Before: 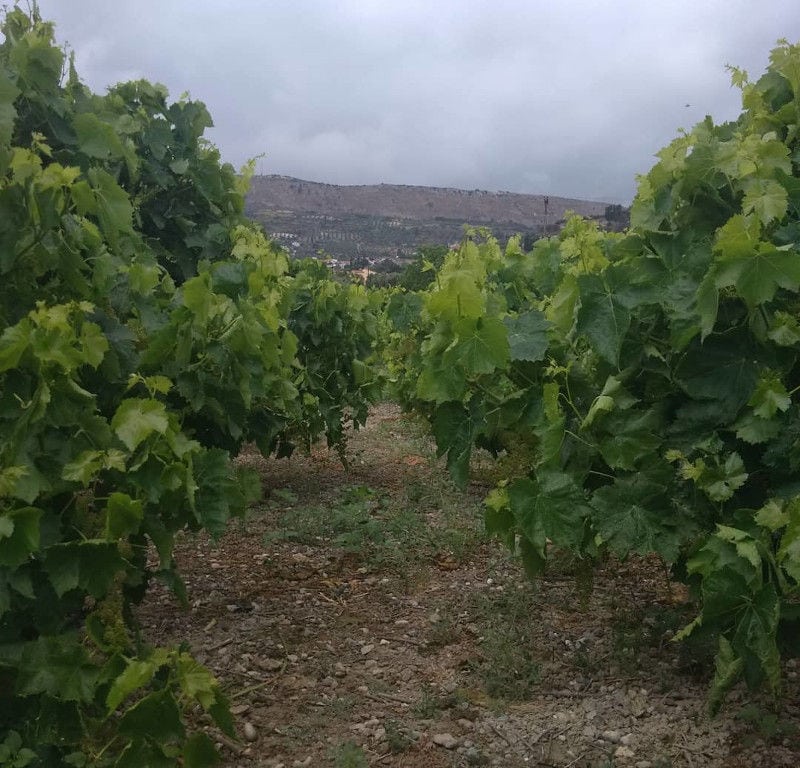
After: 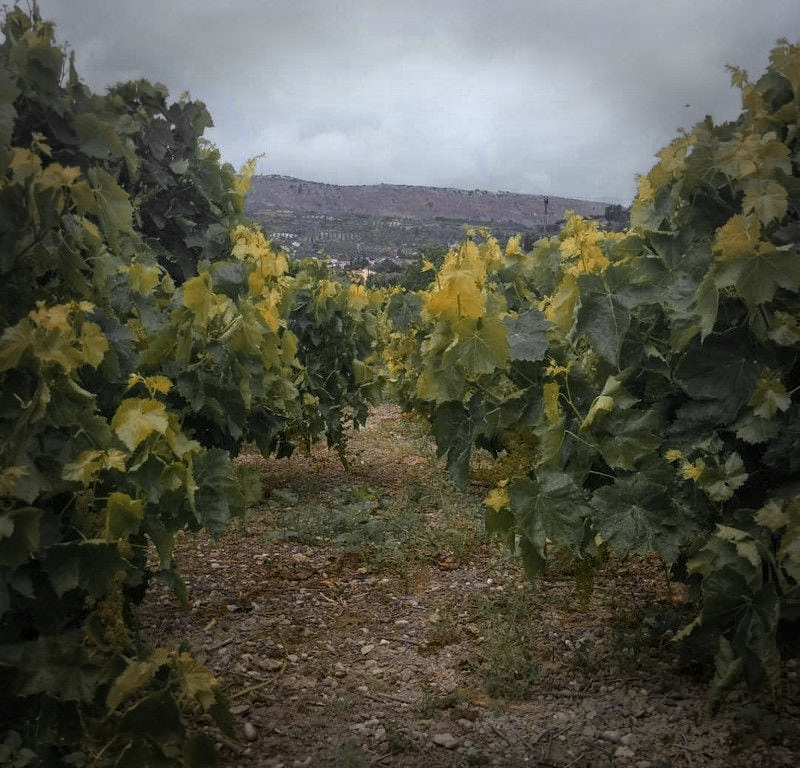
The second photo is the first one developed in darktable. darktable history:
local contrast: on, module defaults
vignetting: fall-off start 66.7%, fall-off radius 39.74%, brightness -0.576, saturation -0.258, automatic ratio true, width/height ratio 0.671, dithering 16-bit output
color zones: curves: ch0 [(0.009, 0.528) (0.136, 0.6) (0.255, 0.586) (0.39, 0.528) (0.522, 0.584) (0.686, 0.736) (0.849, 0.561)]; ch1 [(0.045, 0.781) (0.14, 0.416) (0.257, 0.695) (0.442, 0.032) (0.738, 0.338) (0.818, 0.632) (0.891, 0.741) (1, 0.704)]; ch2 [(0, 0.667) (0.141, 0.52) (0.26, 0.37) (0.474, 0.432) (0.743, 0.286)]
